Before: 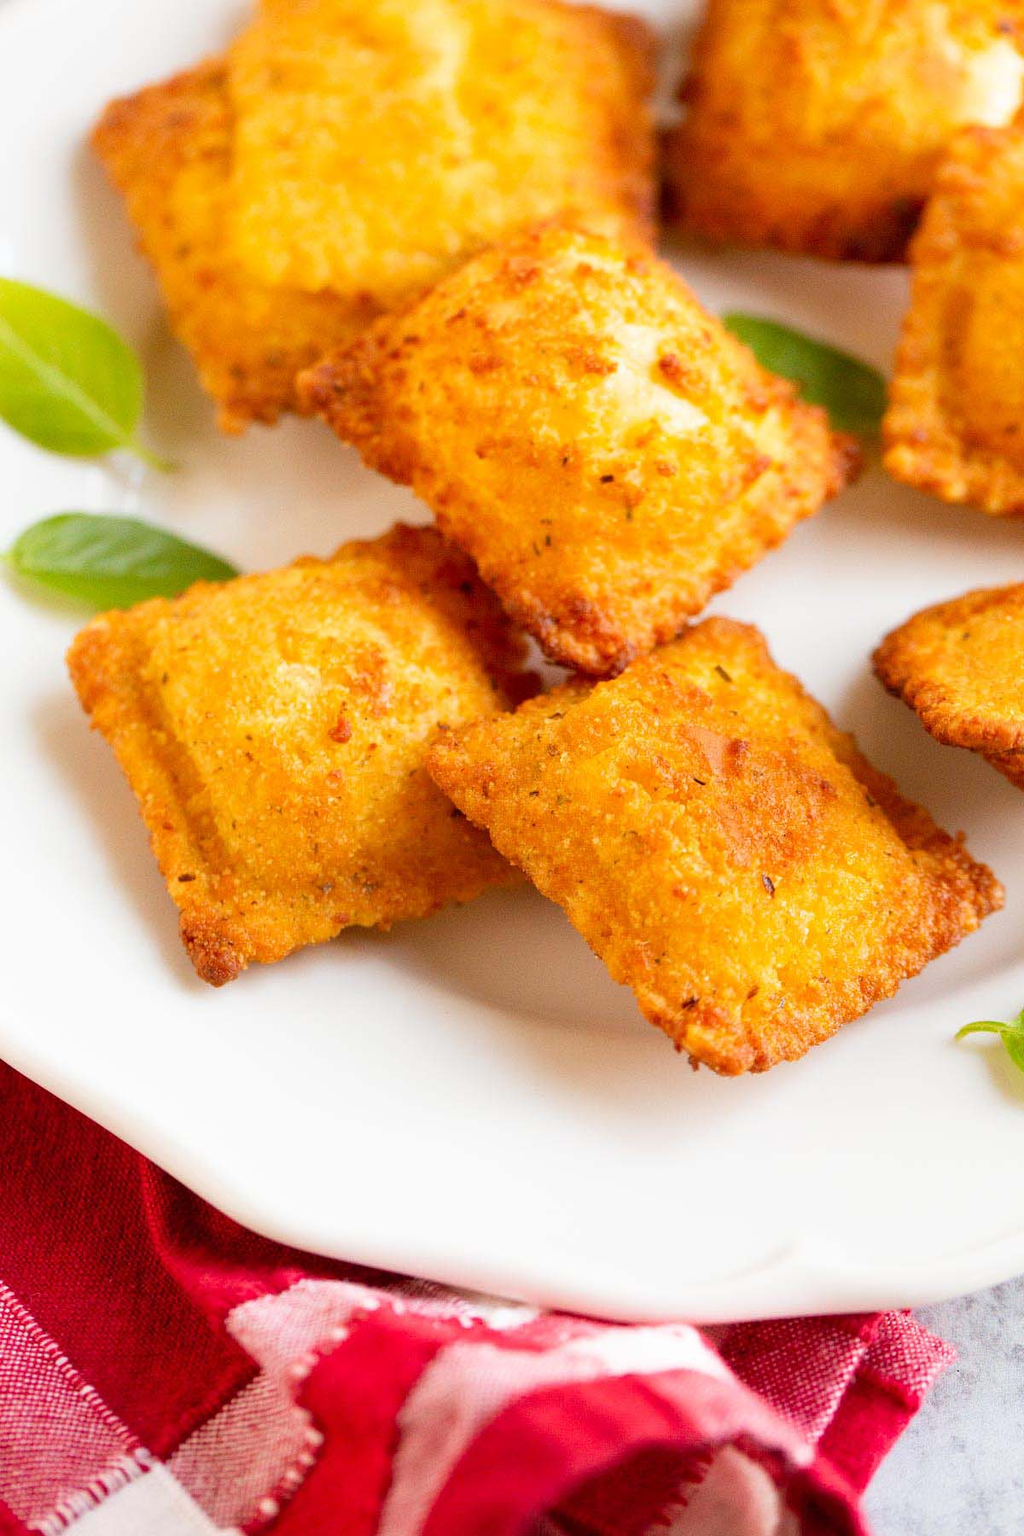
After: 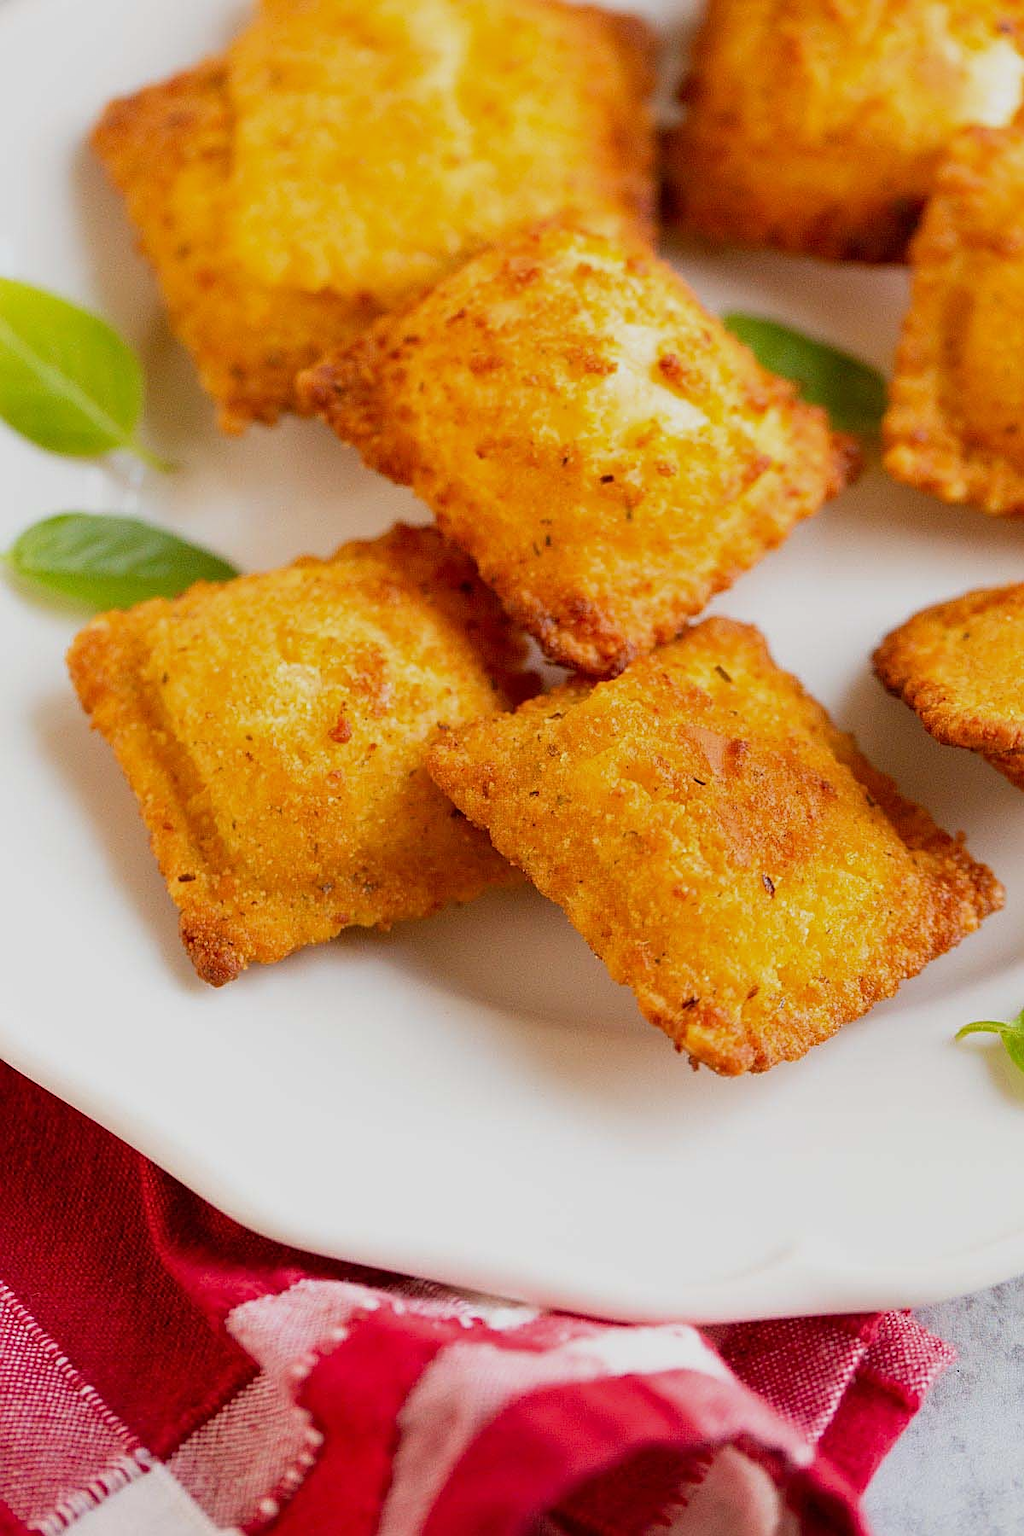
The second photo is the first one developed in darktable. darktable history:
exposure: exposure -0.421 EV, compensate exposure bias true, compensate highlight preservation false
sharpen: on, module defaults
